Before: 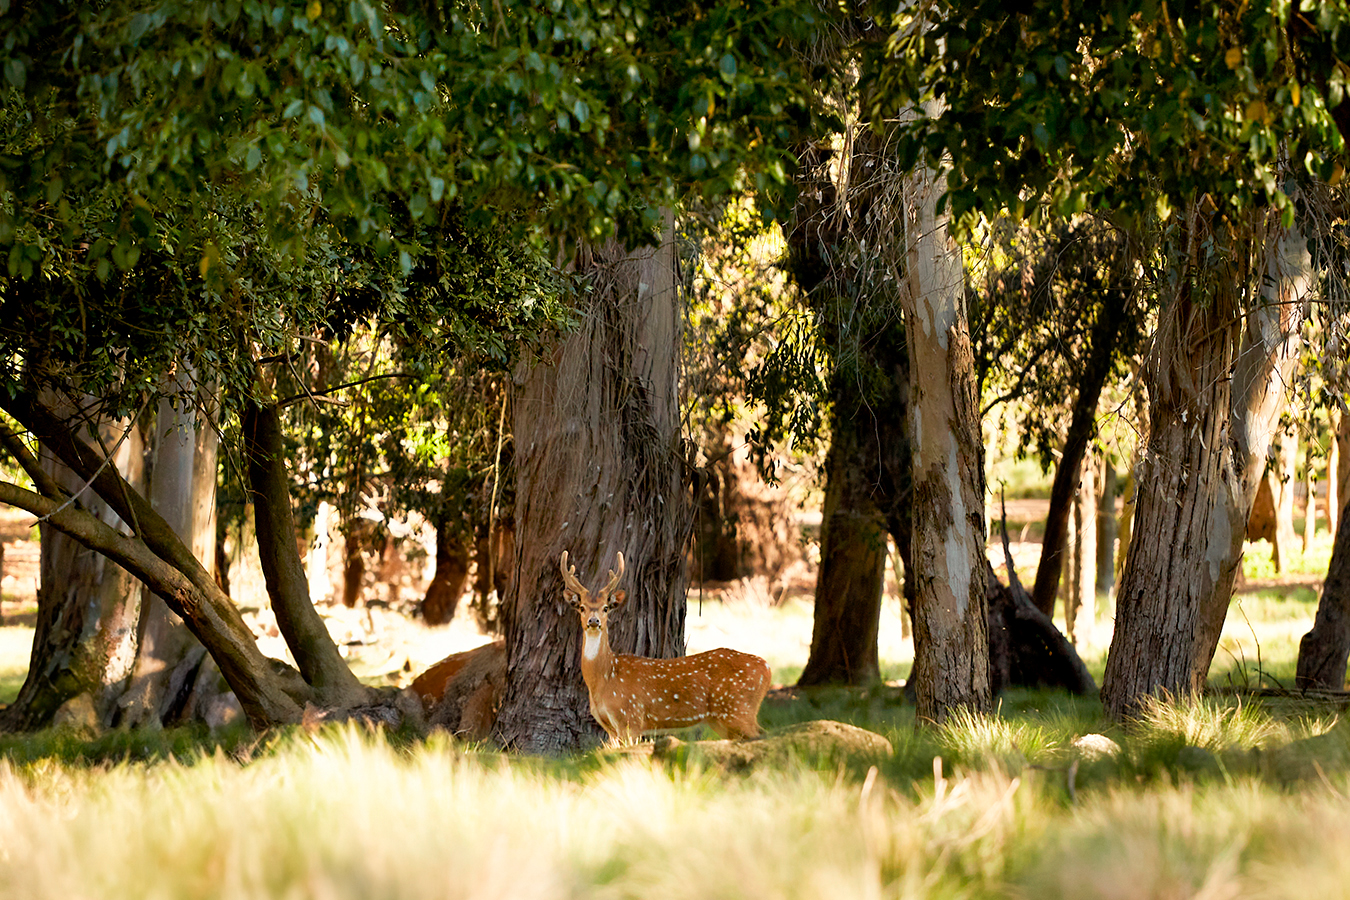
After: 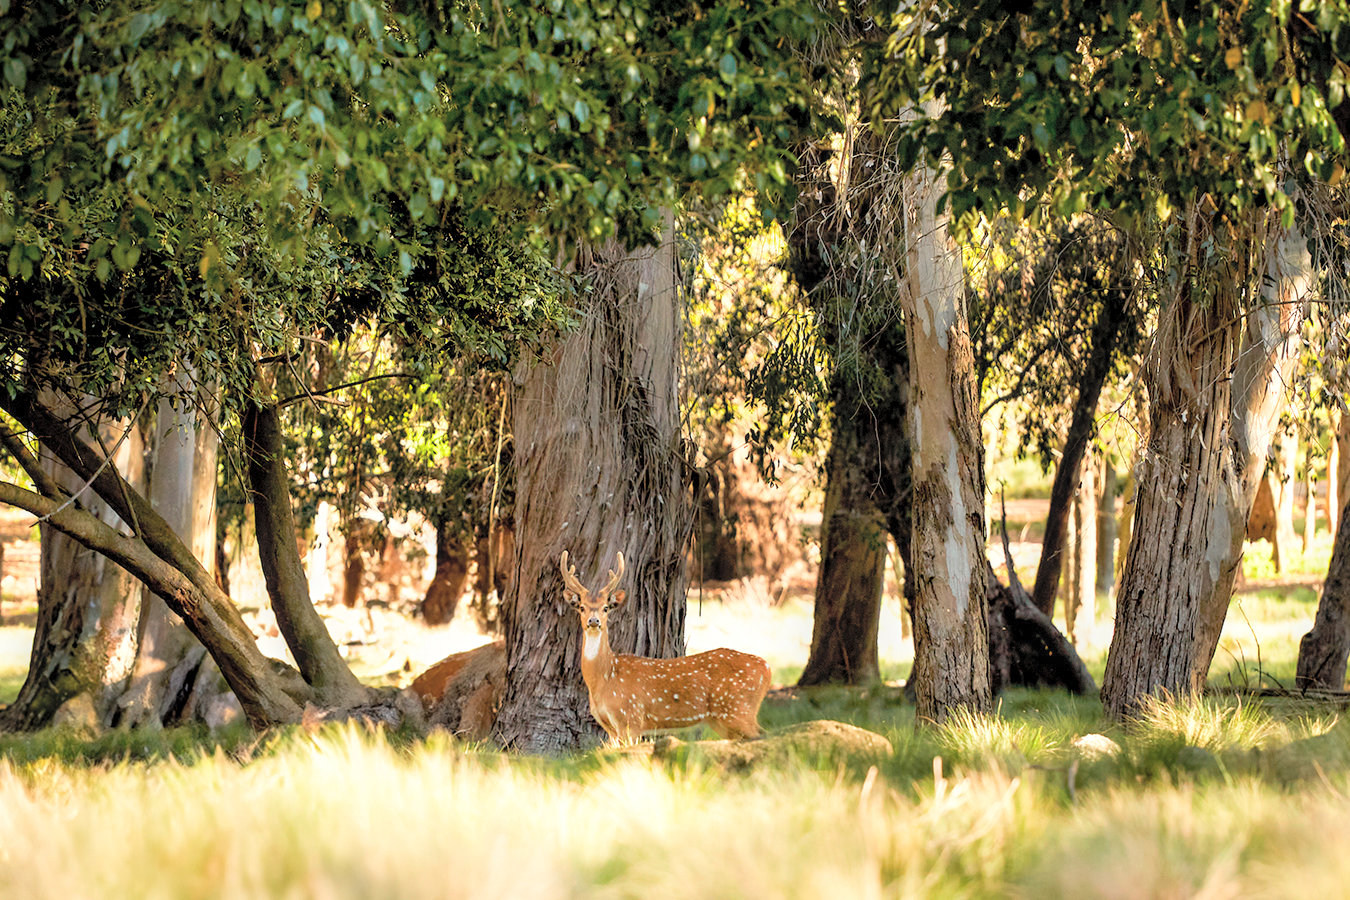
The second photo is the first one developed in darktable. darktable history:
contrast brightness saturation: brightness 0.277
local contrast: on, module defaults
